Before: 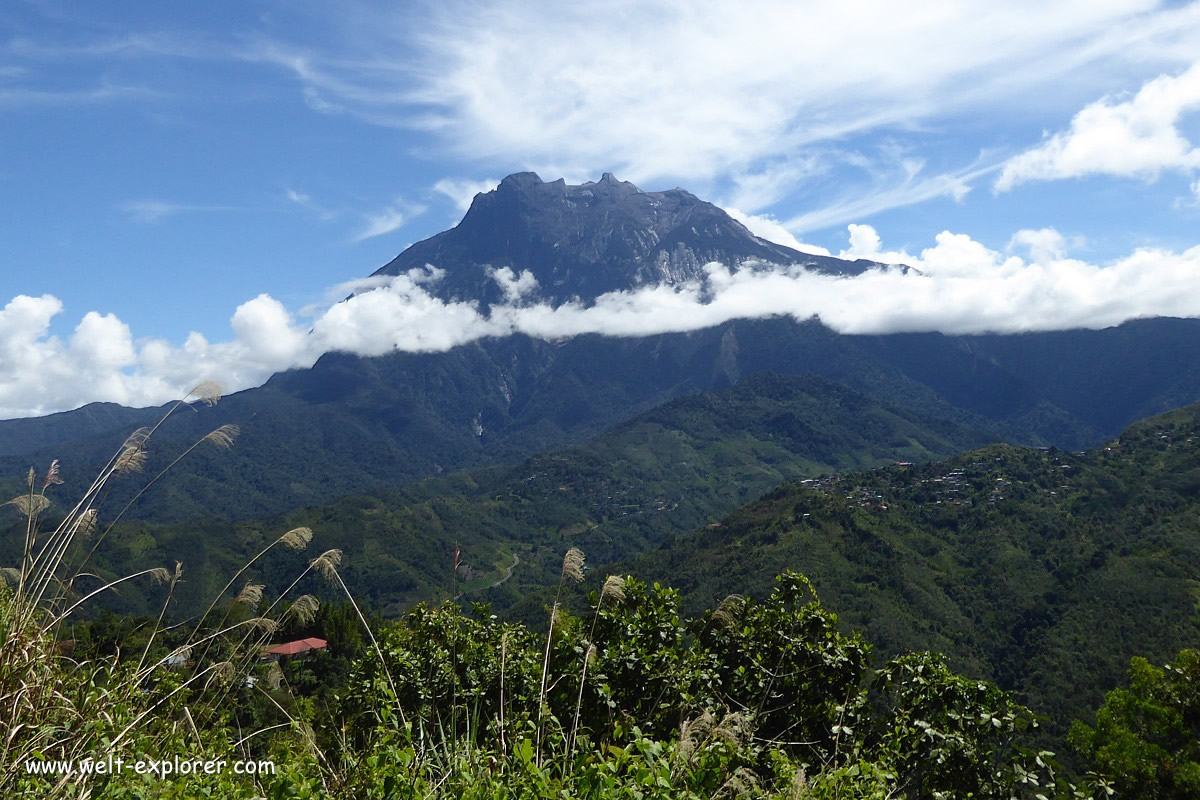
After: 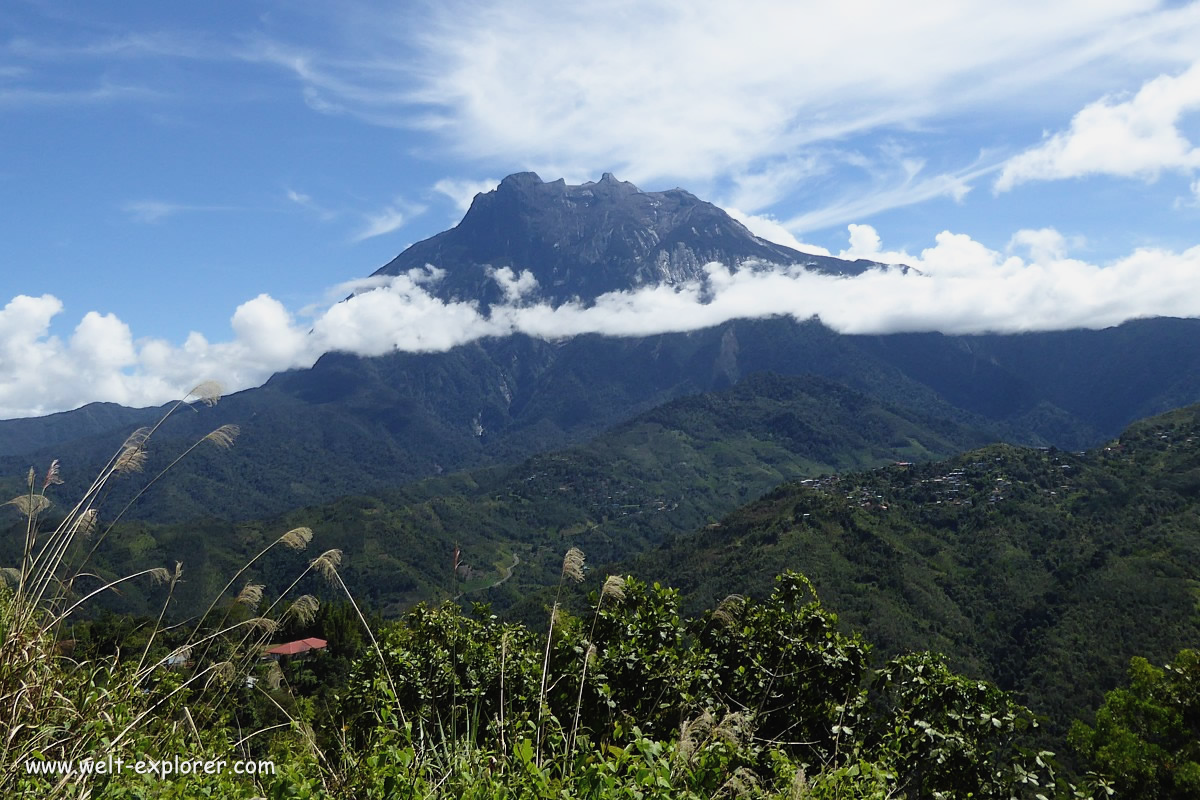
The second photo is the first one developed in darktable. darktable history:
filmic rgb: black relative exposure -9.5 EV, white relative exposure 3.02 EV, hardness 6.12
exposure: black level correction -0.003, exposure 0.04 EV, compensate highlight preservation false
